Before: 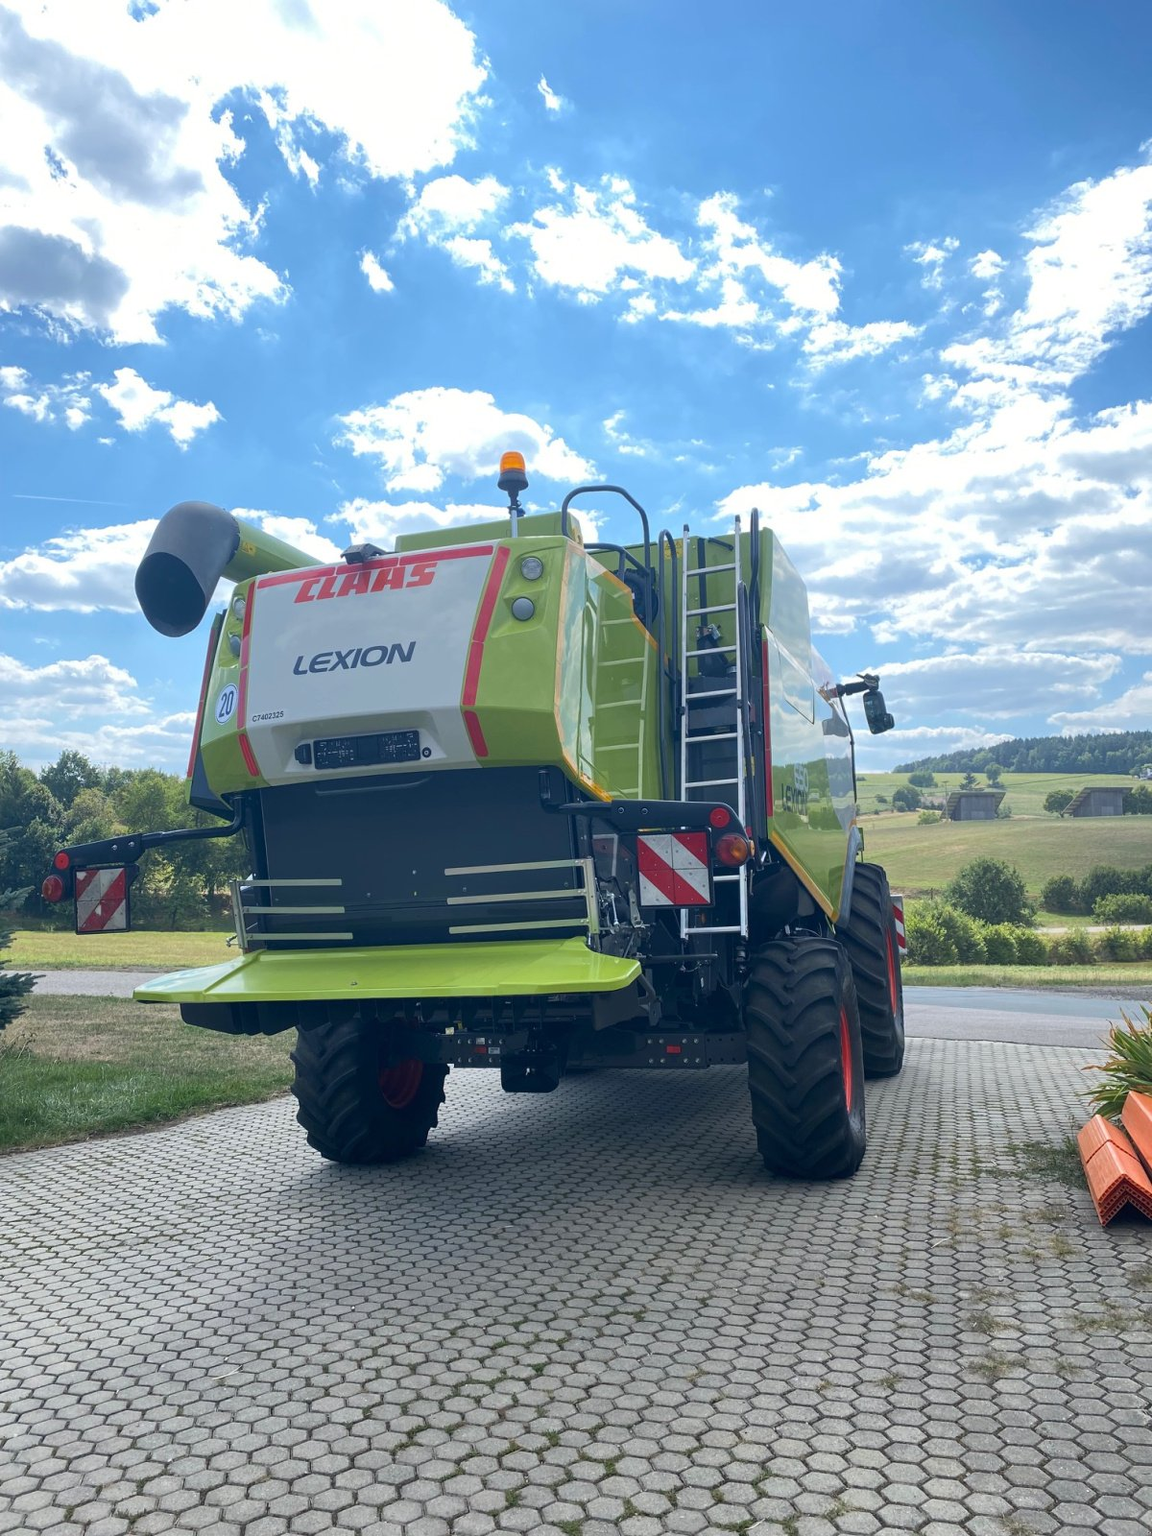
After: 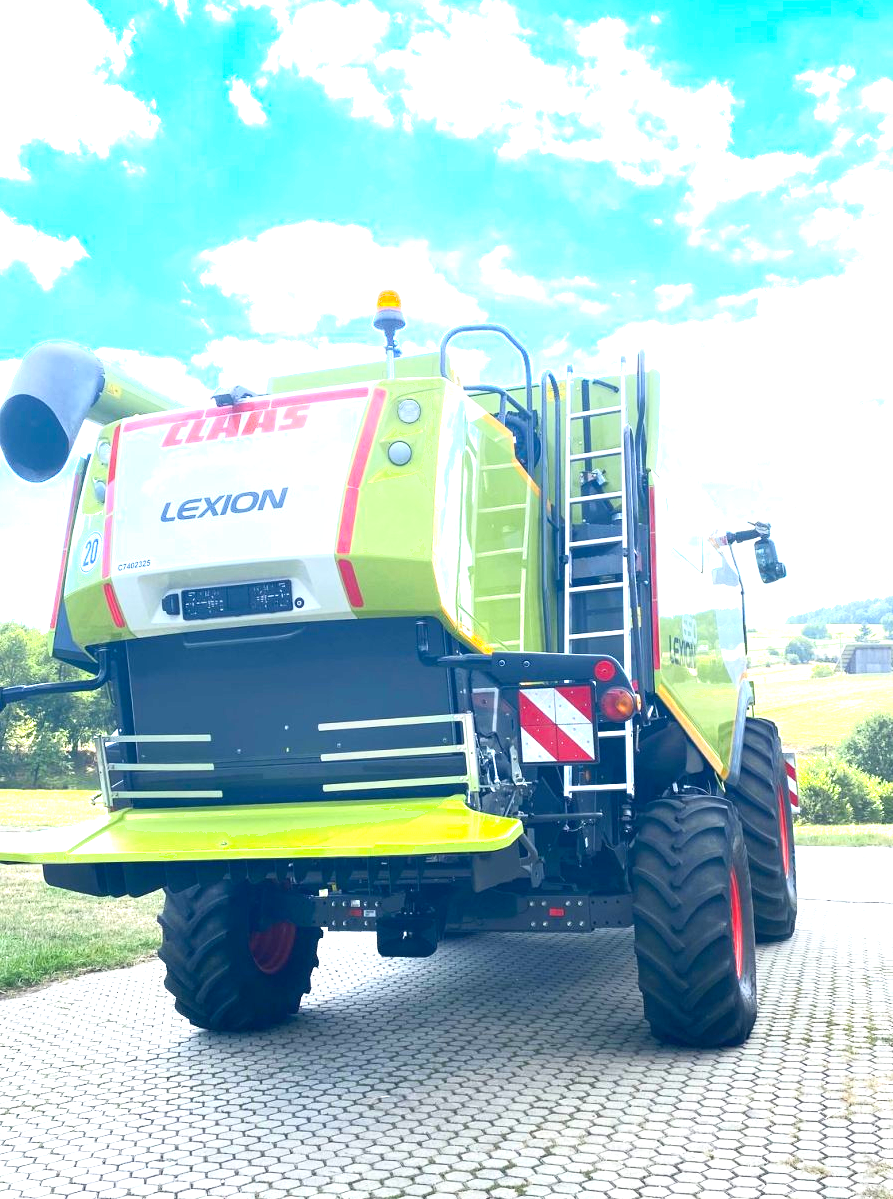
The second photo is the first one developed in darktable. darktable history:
exposure: black level correction 0, exposure 1.742 EV, compensate exposure bias true, compensate highlight preservation false
contrast brightness saturation: contrast 0.039, saturation 0.156
shadows and highlights: shadows -1.7, highlights 41.96
crop and rotate: left 12.108%, top 11.365%, right 13.454%, bottom 13.67%
